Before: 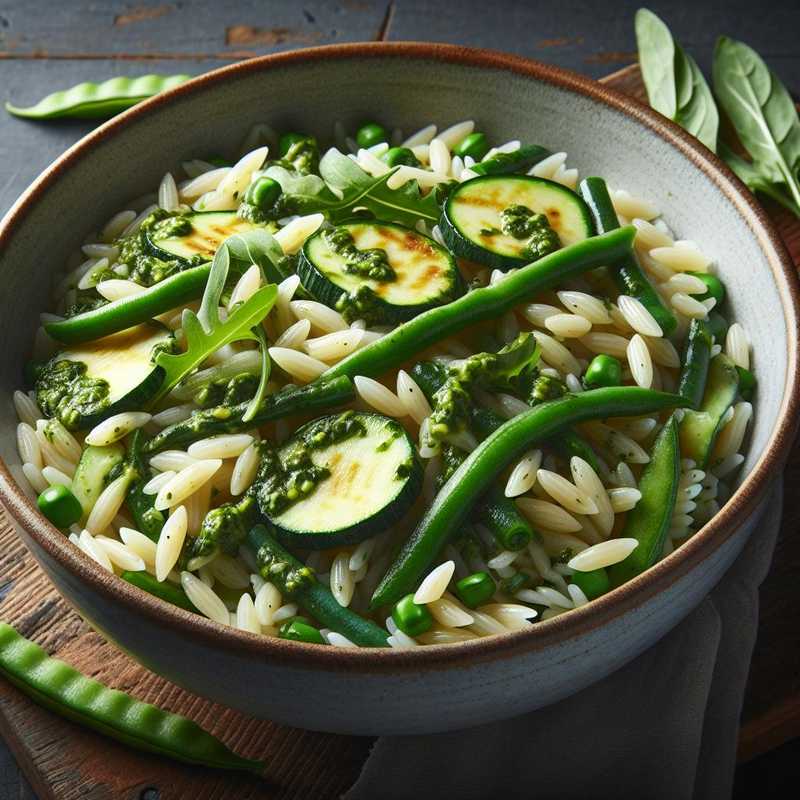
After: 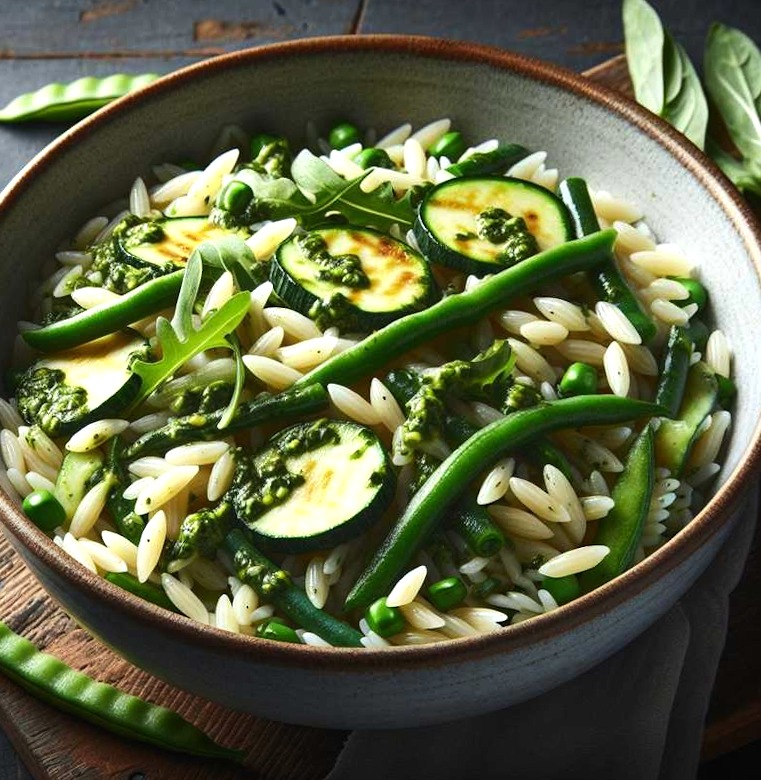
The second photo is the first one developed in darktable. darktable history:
rotate and perspective: rotation 0.074°, lens shift (vertical) 0.096, lens shift (horizontal) -0.041, crop left 0.043, crop right 0.952, crop top 0.024, crop bottom 0.979
tone equalizer: -8 EV -0.417 EV, -7 EV -0.389 EV, -6 EV -0.333 EV, -5 EV -0.222 EV, -3 EV 0.222 EV, -2 EV 0.333 EV, -1 EV 0.389 EV, +0 EV 0.417 EV, edges refinement/feathering 500, mask exposure compensation -1.57 EV, preserve details no
